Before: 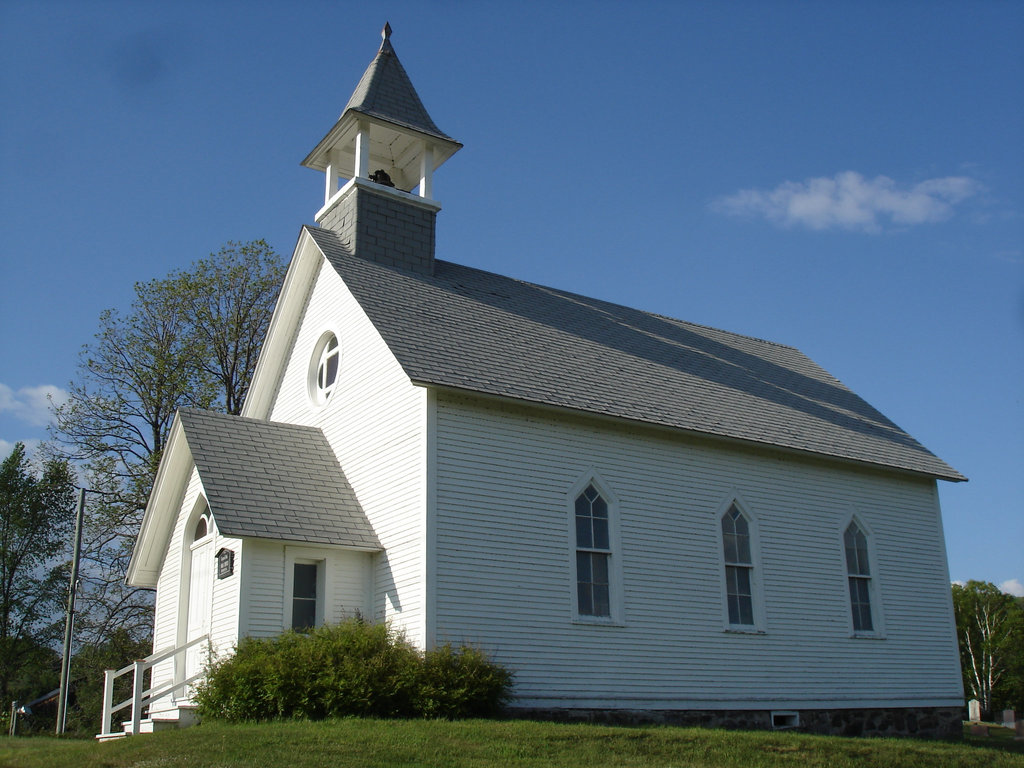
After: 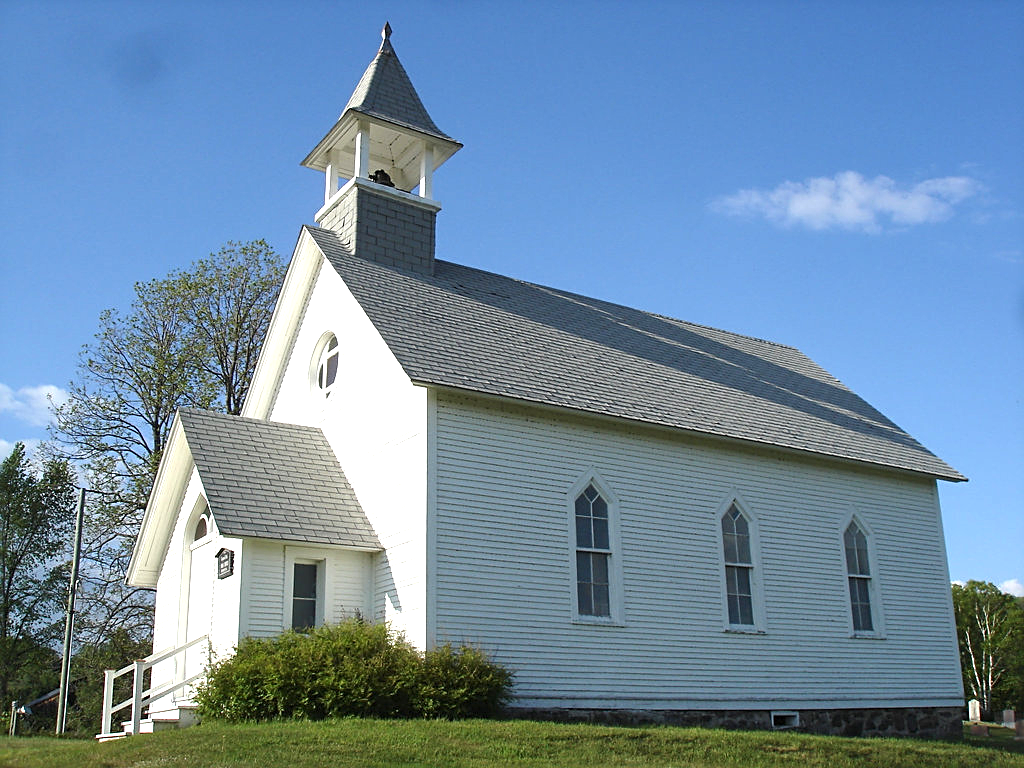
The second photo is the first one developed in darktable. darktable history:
sharpen: on, module defaults
exposure: black level correction 0, exposure 0.9 EV, compensate highlight preservation false
